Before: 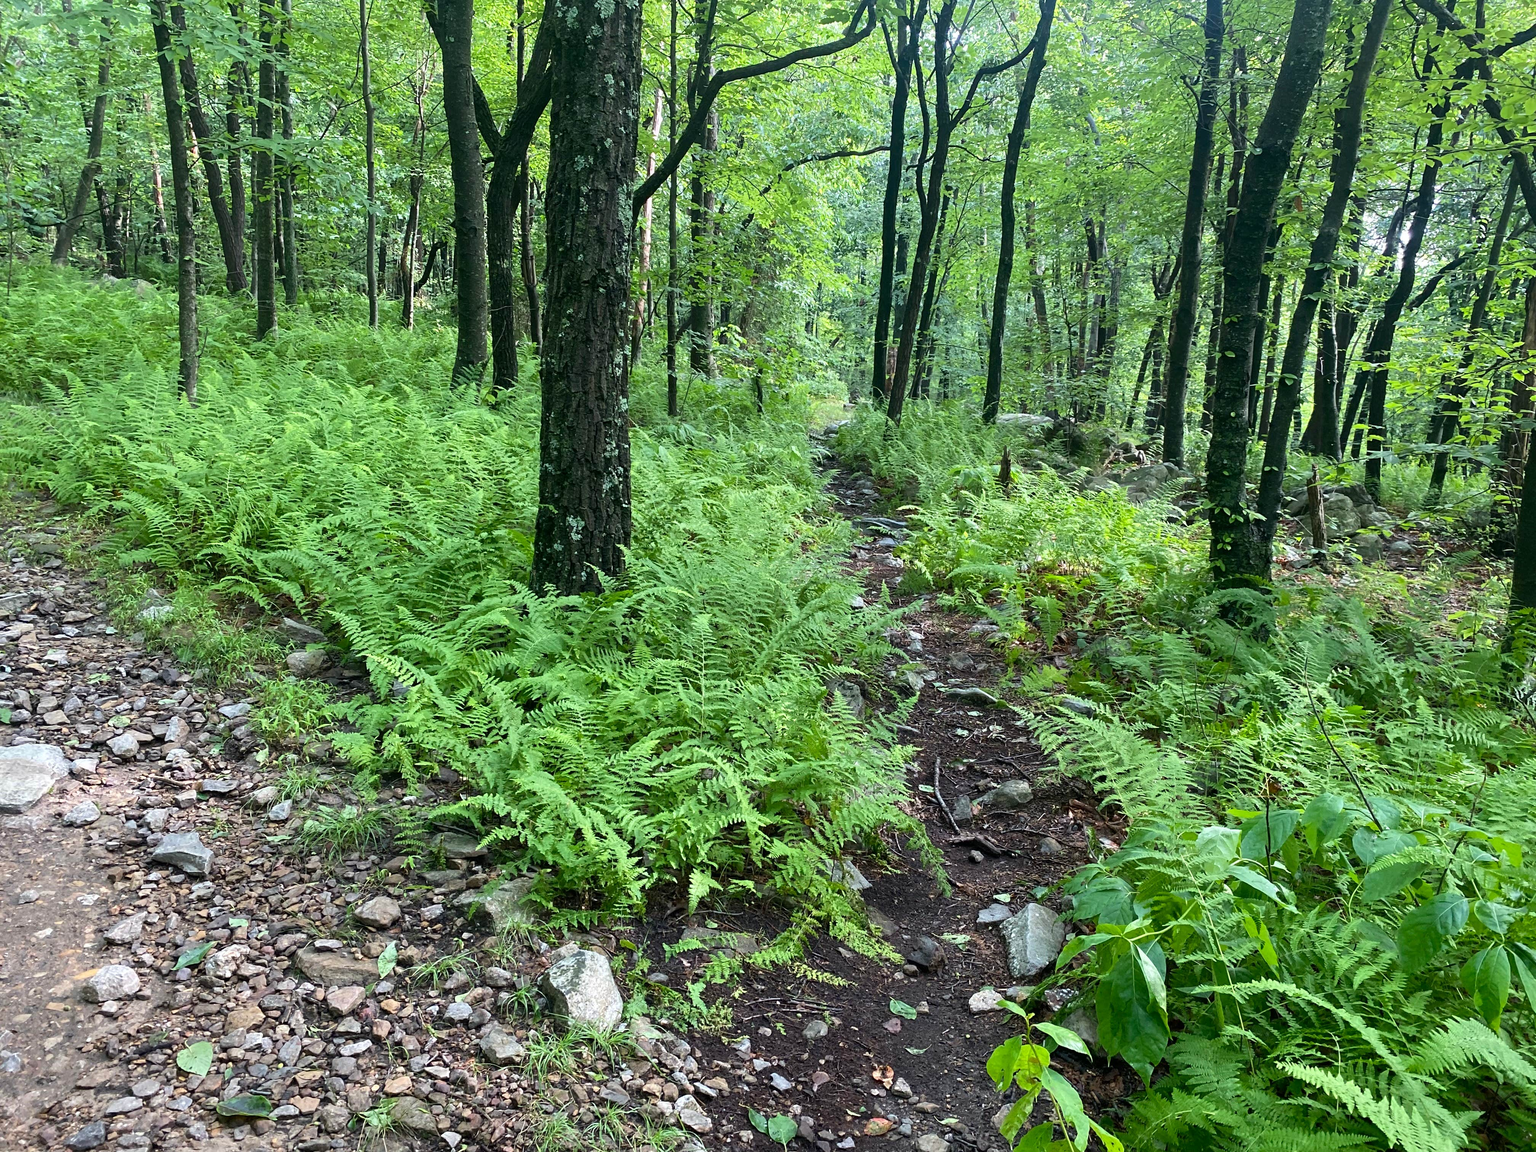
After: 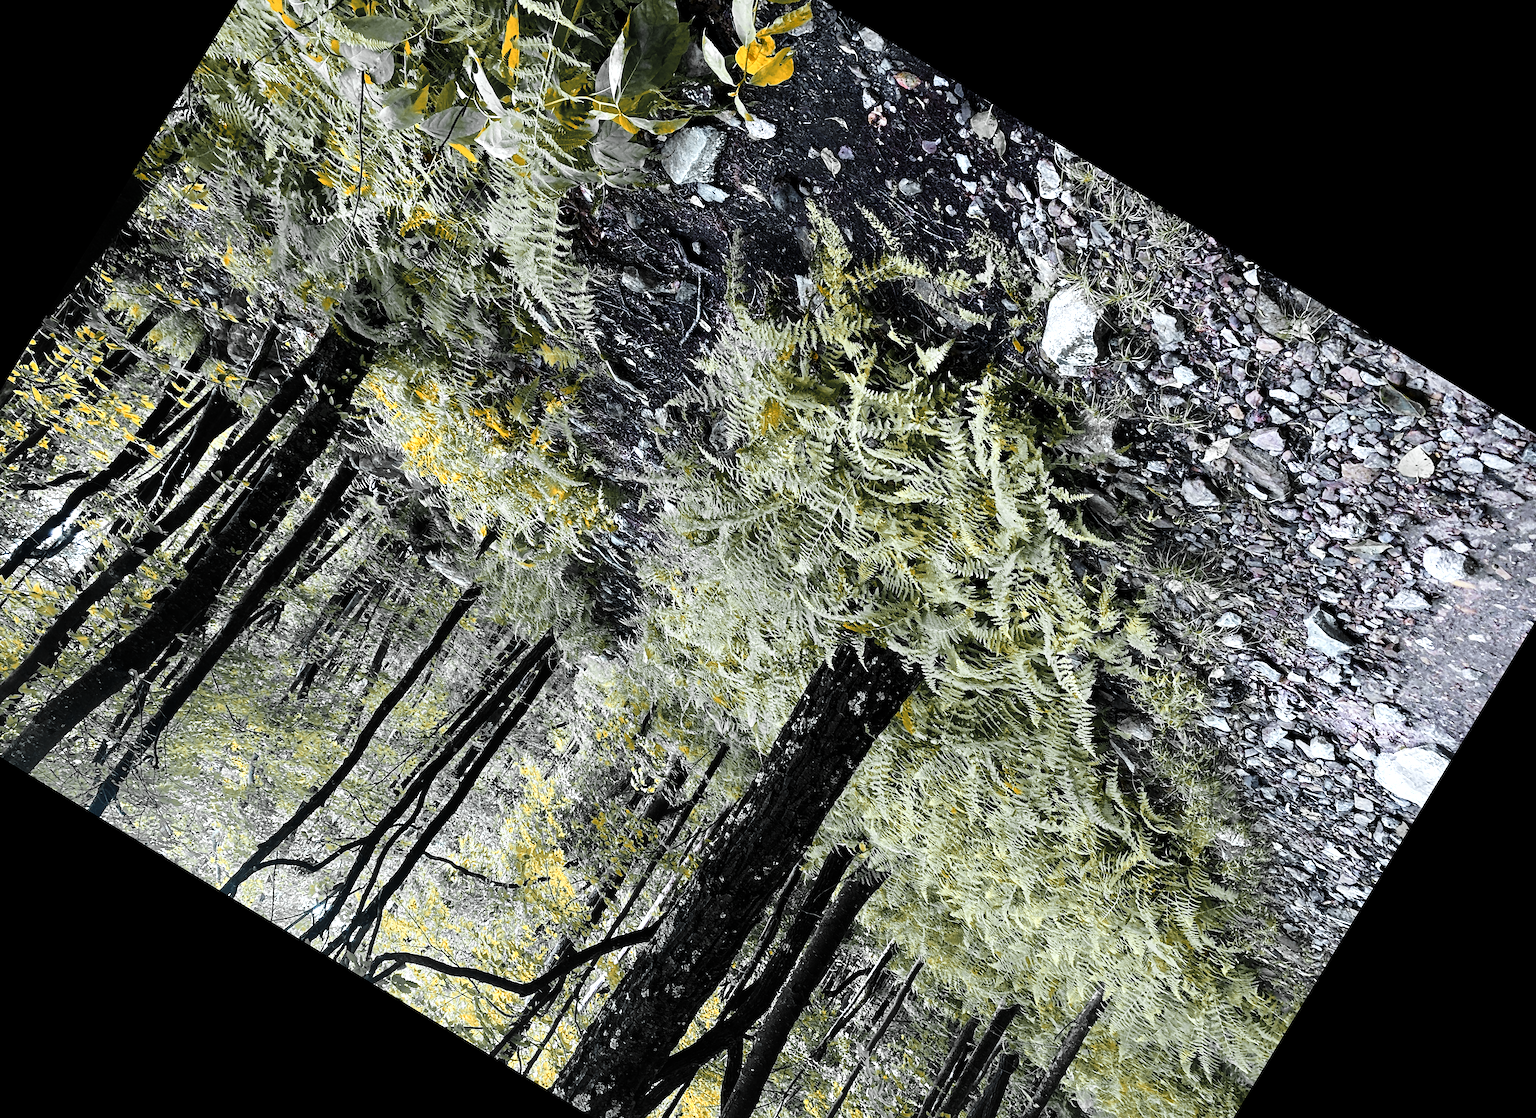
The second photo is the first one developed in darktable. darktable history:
white balance: red 0.948, green 1.02, blue 1.176
sharpen: radius 1, threshold 1
color zones: curves: ch0 [(0.009, 0.528) (0.136, 0.6) (0.255, 0.586) (0.39, 0.528) (0.522, 0.584) (0.686, 0.736) (0.849, 0.561)]; ch1 [(0.045, 0.781) (0.14, 0.416) (0.257, 0.695) (0.442, 0.032) (0.738, 0.338) (0.818, 0.632) (0.891, 0.741) (1, 0.704)]; ch2 [(0, 0.667) (0.141, 0.52) (0.26, 0.37) (0.474, 0.432) (0.743, 0.286)]
base curve: curves: ch0 [(0, 0) (0.032, 0.025) (0.121, 0.166) (0.206, 0.329) (0.605, 0.79) (1, 1)], preserve colors none
levels: levels [0, 0.618, 1]
crop and rotate: angle 148.68°, left 9.111%, top 15.603%, right 4.588%, bottom 17.041%
